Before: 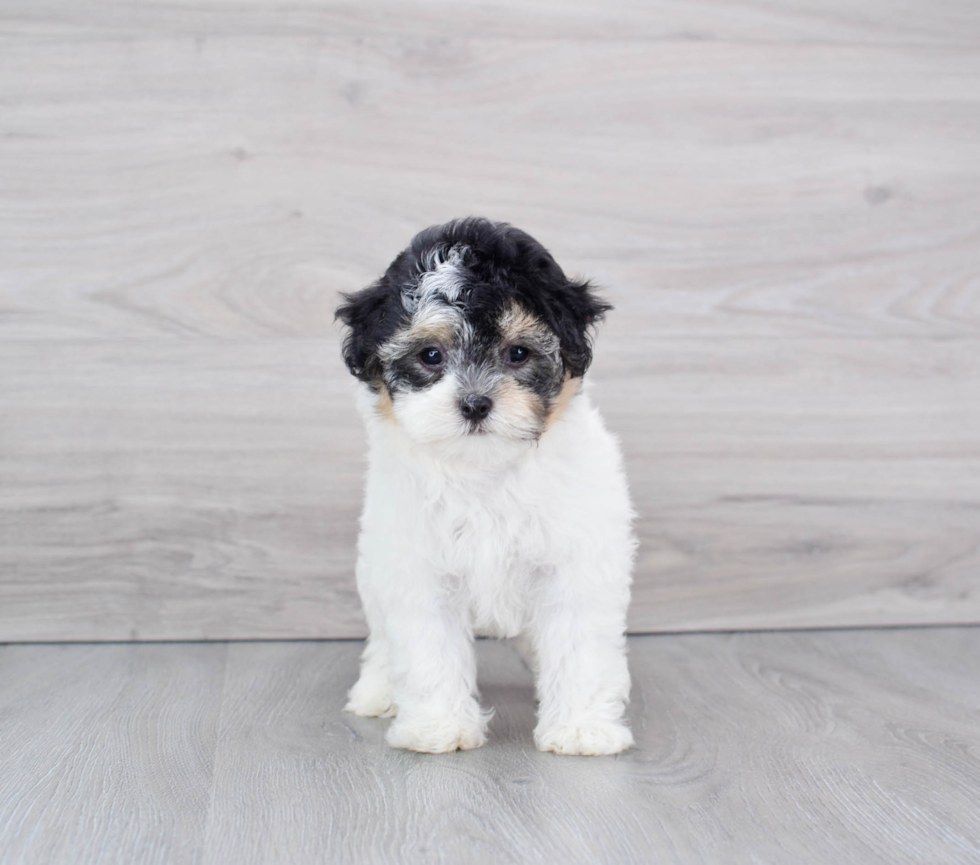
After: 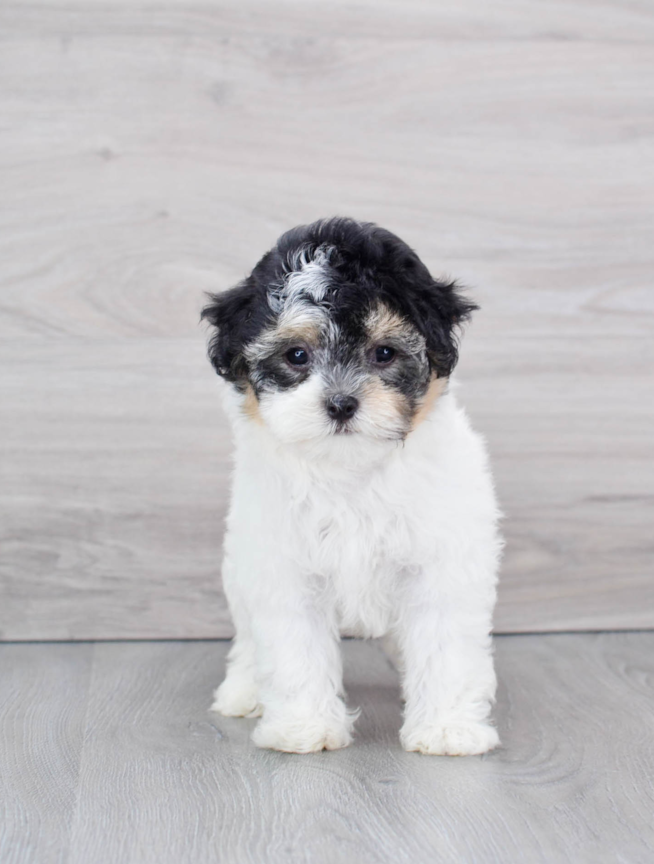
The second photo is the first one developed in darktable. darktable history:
crop and rotate: left 13.717%, right 19.449%
